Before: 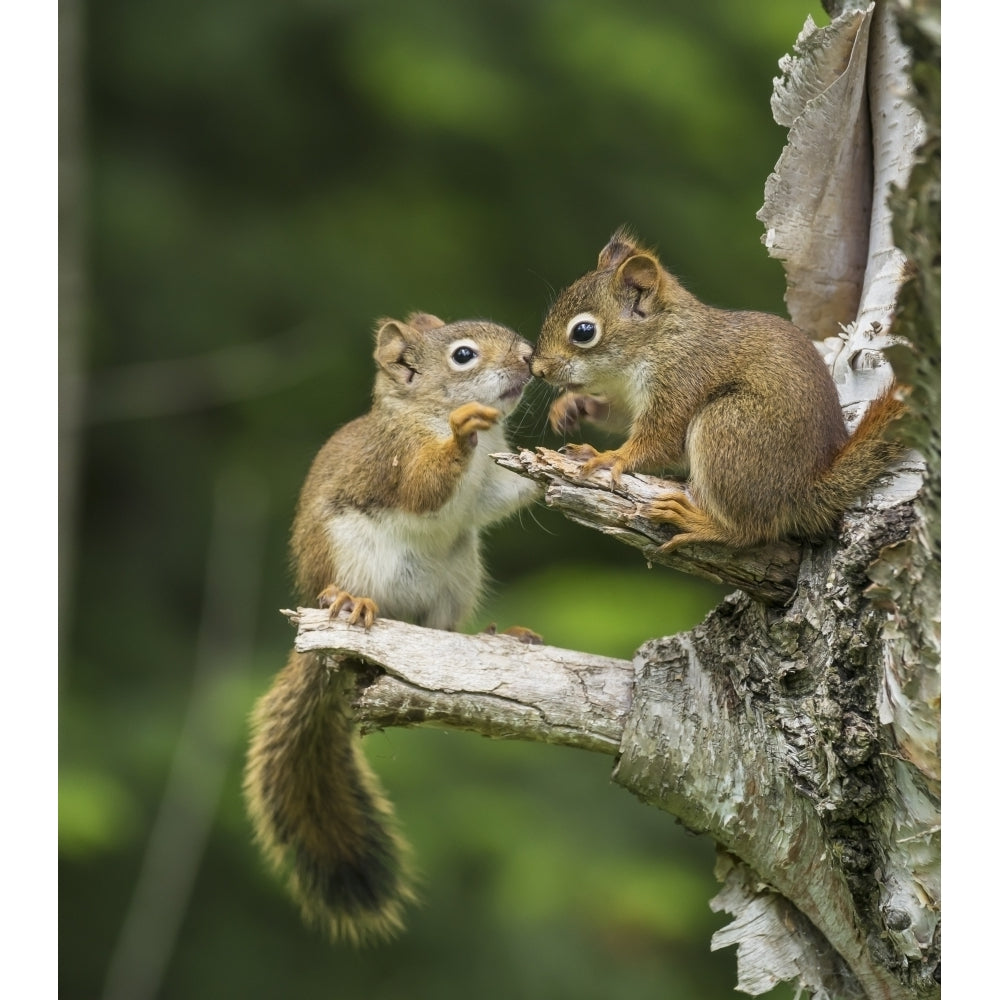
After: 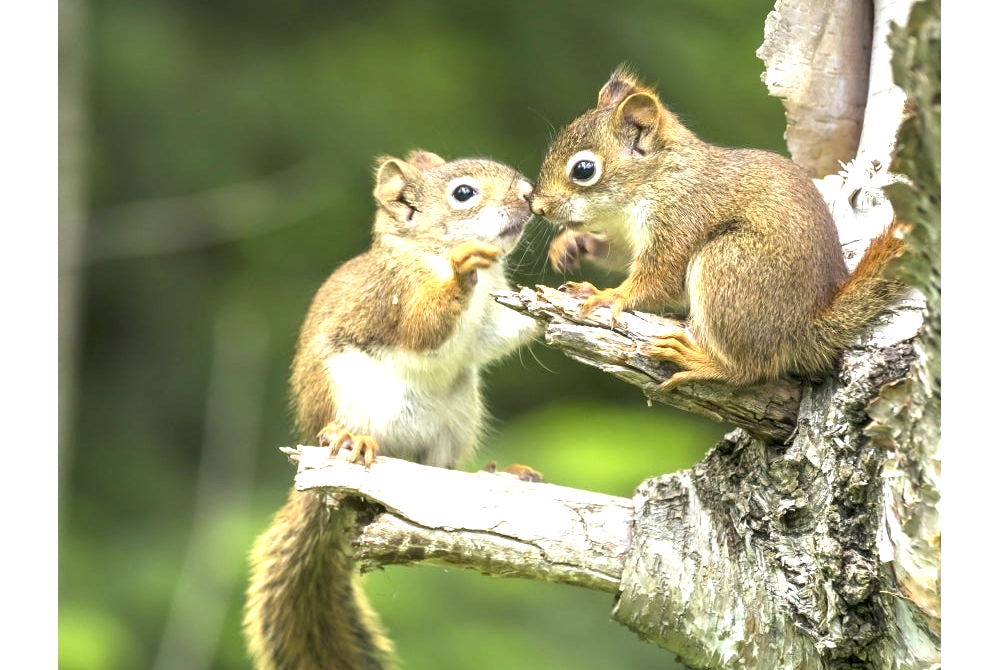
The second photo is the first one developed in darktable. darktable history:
exposure: black level correction 0.001, exposure 1.318 EV, compensate highlight preservation false
crop: top 16.272%, bottom 16.68%
